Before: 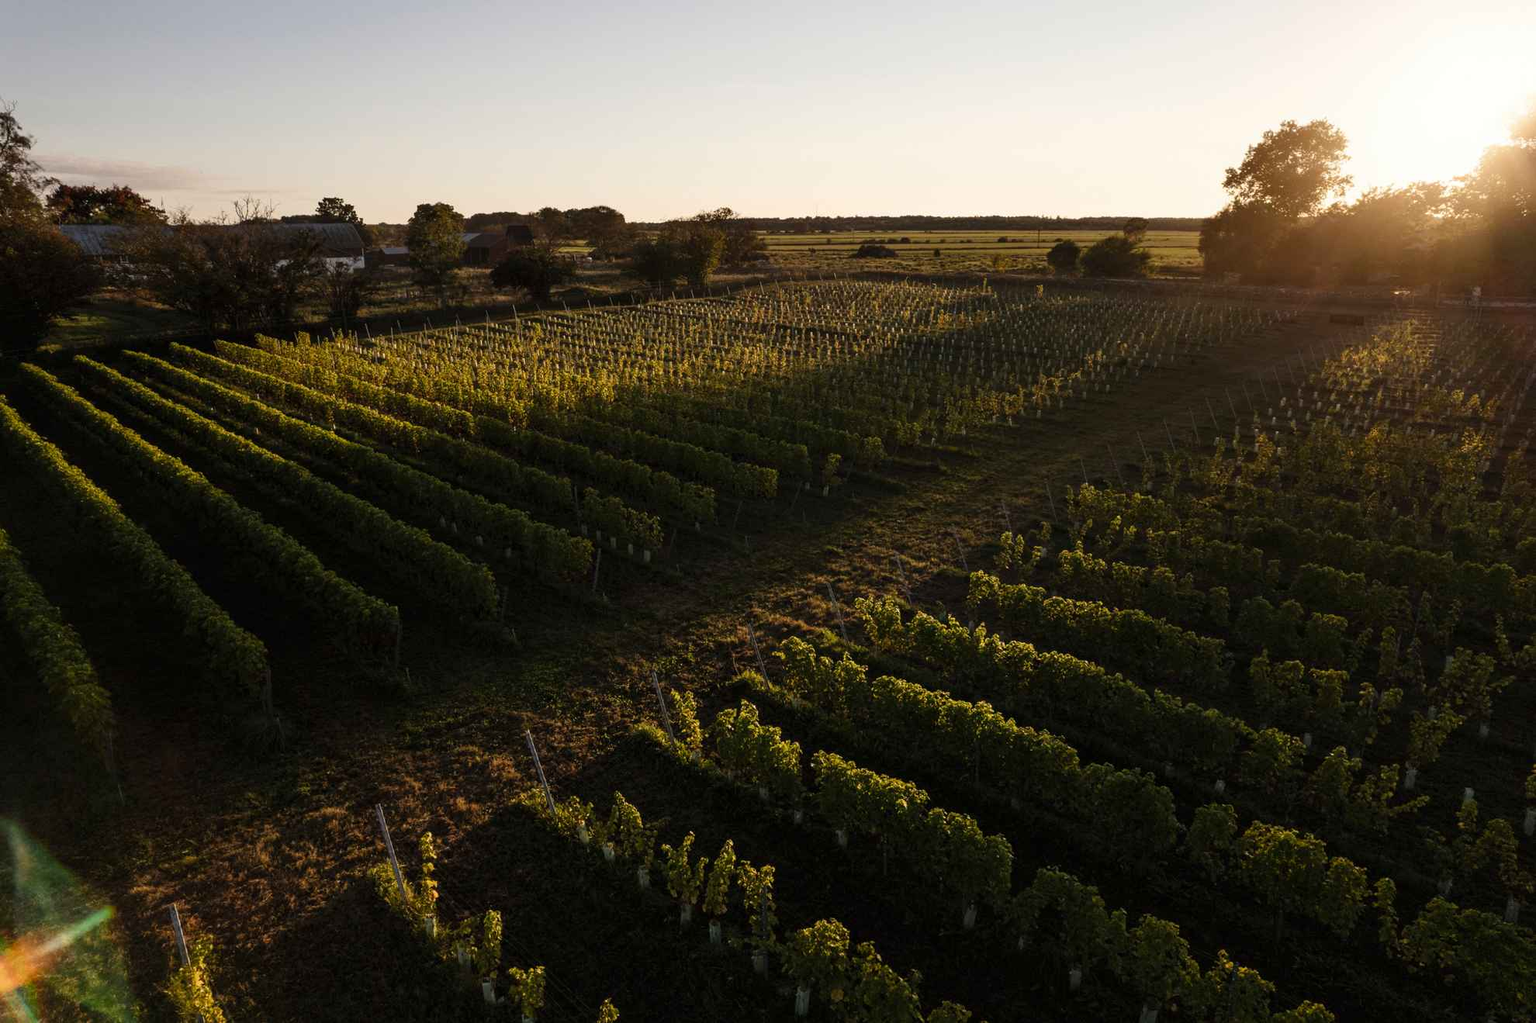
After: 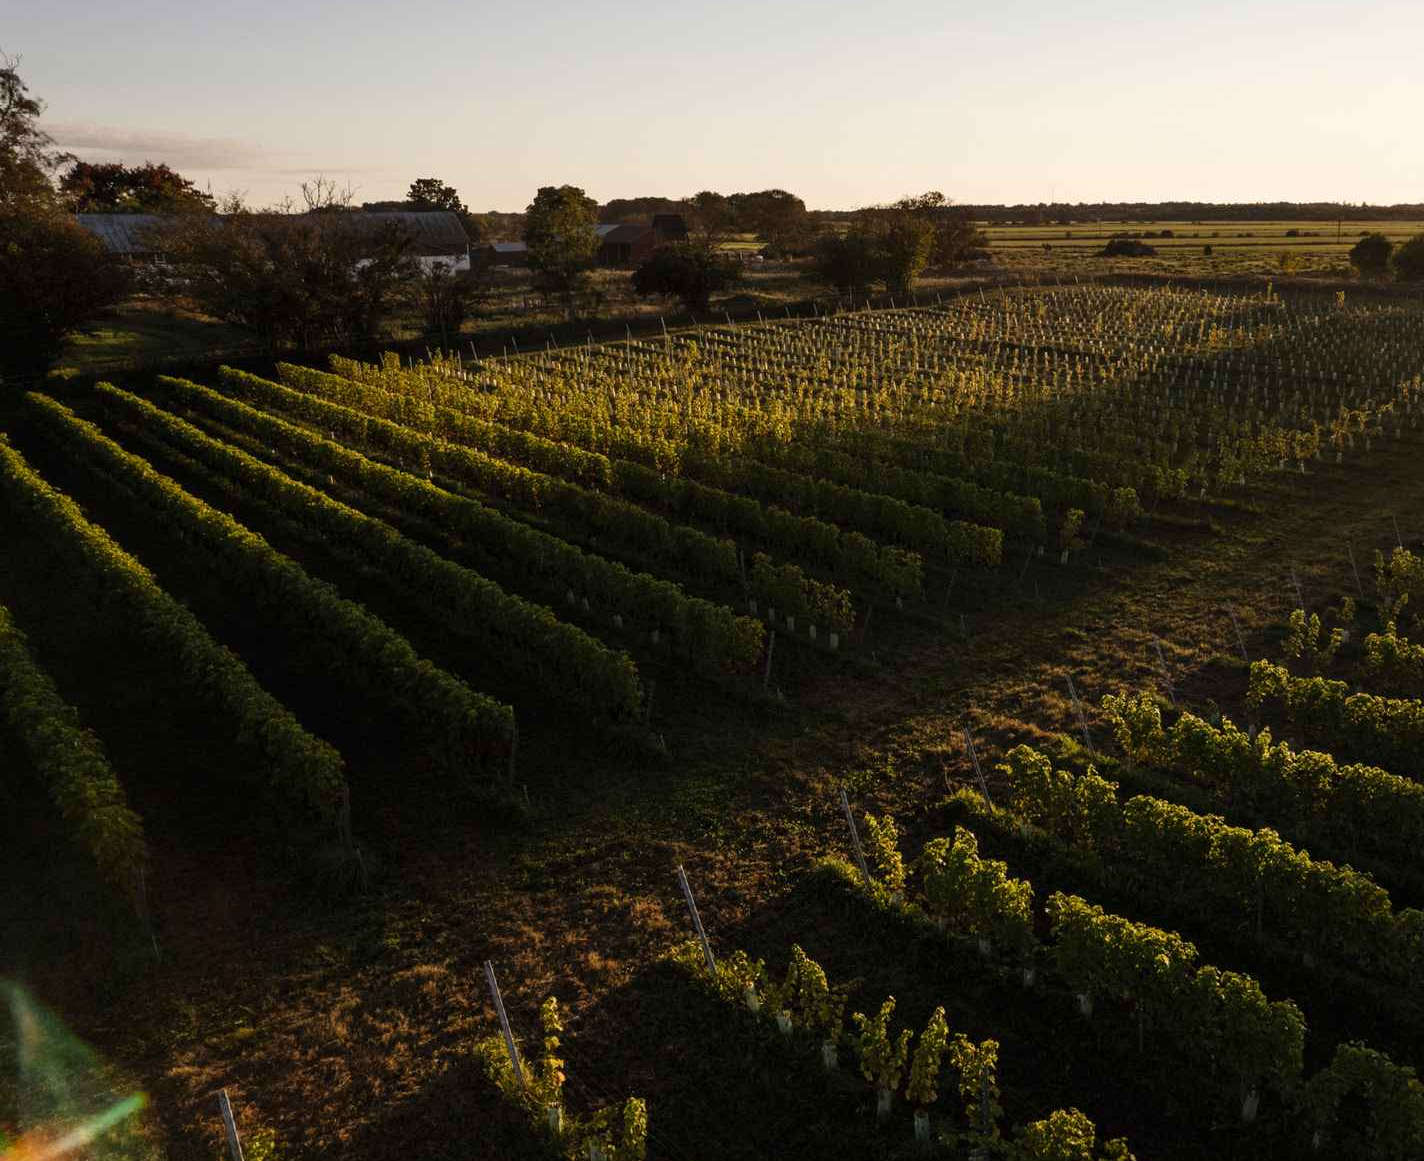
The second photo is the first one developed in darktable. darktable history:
crop: top 5.803%, right 27.864%, bottom 5.804%
